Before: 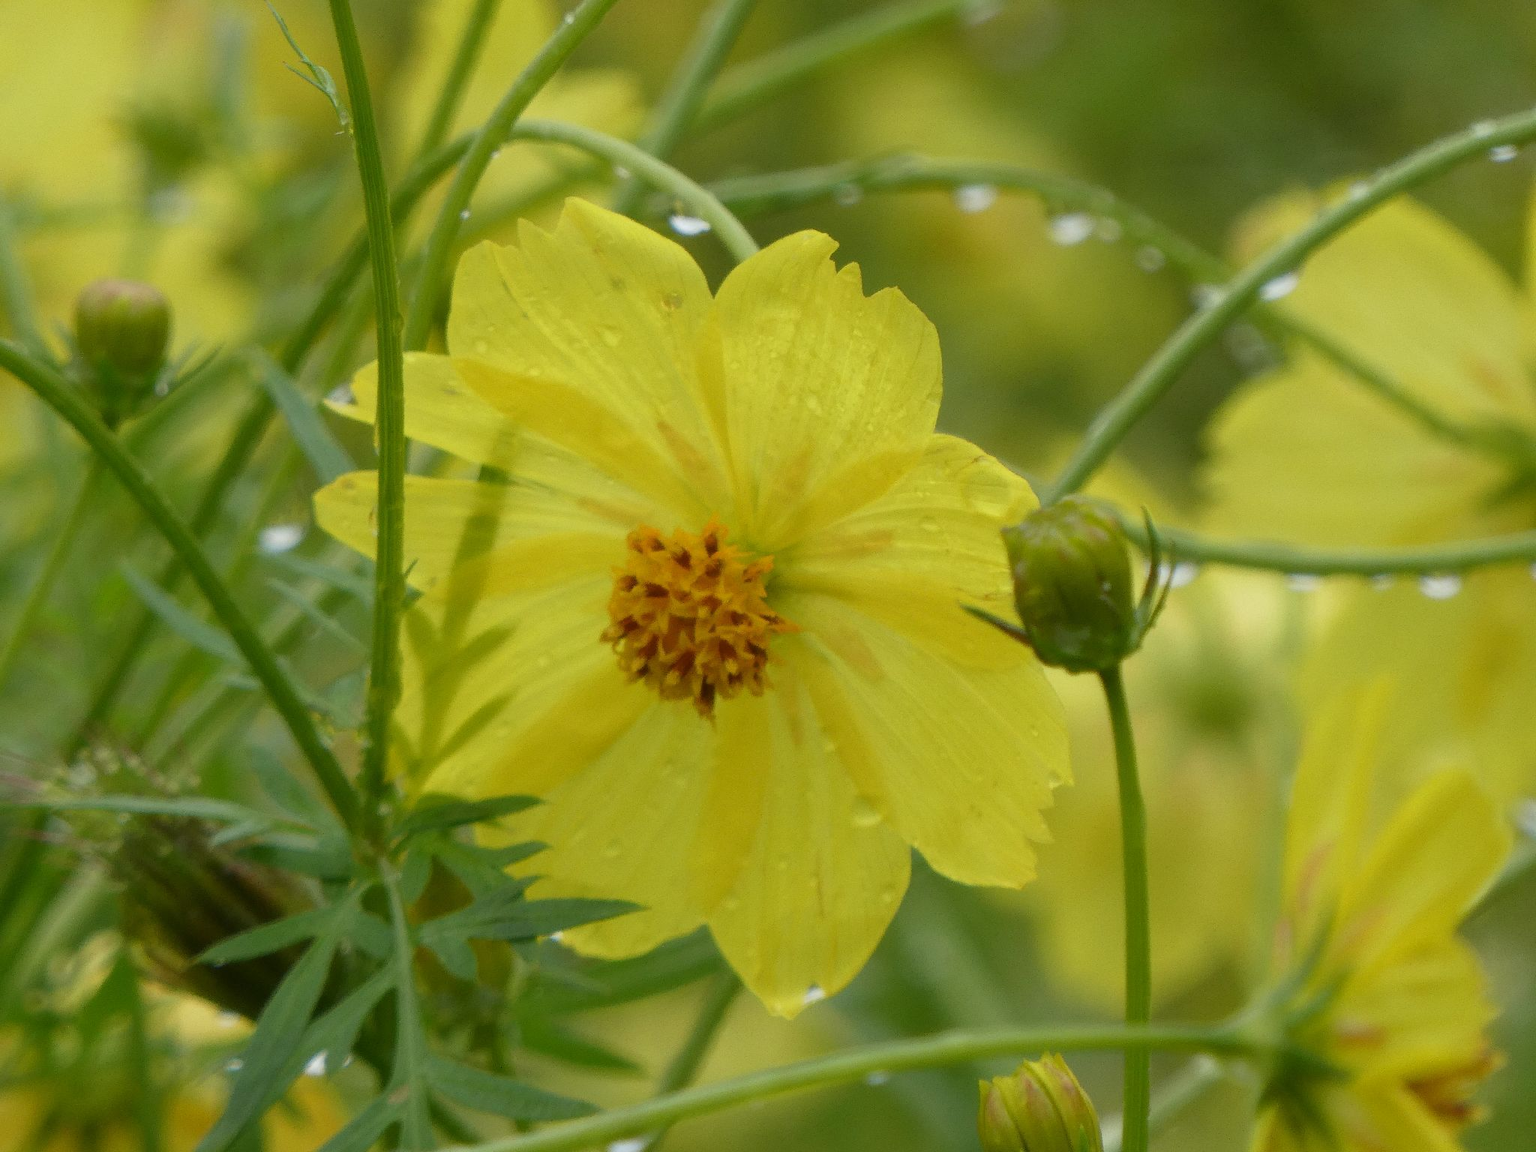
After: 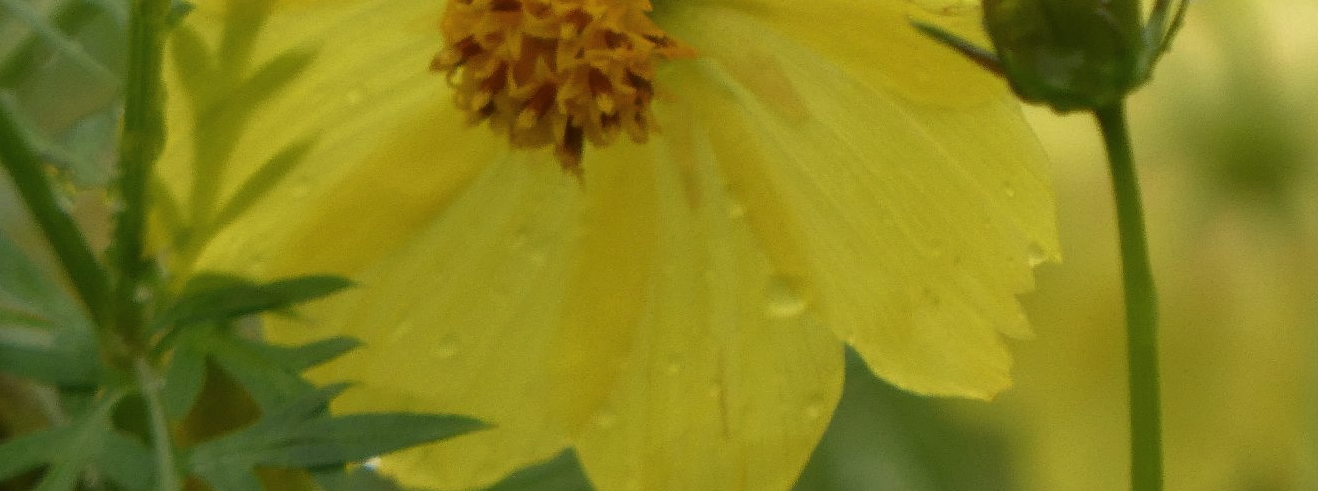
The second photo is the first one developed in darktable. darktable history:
tone curve: curves: ch0 [(0, 0) (0.8, 0.757) (1, 1)], color space Lab, linked channels, preserve colors none
white balance: red 1.045, blue 0.932
crop: left 18.091%, top 51.13%, right 17.525%, bottom 16.85%
